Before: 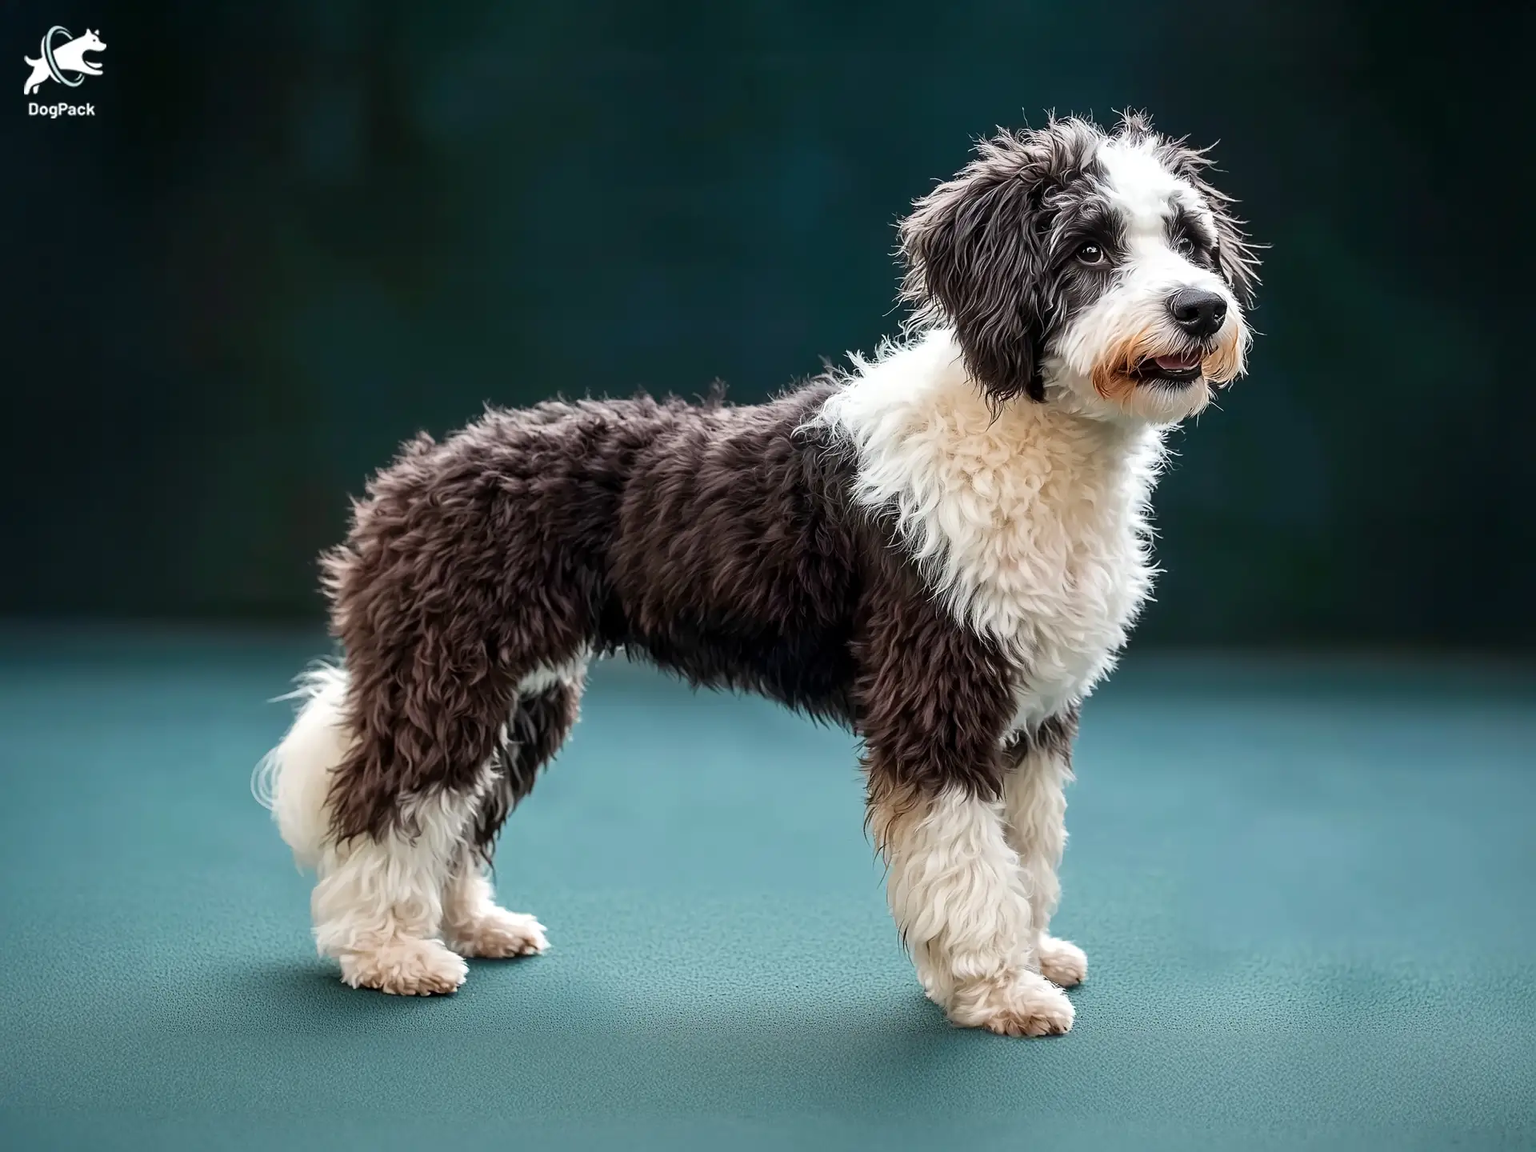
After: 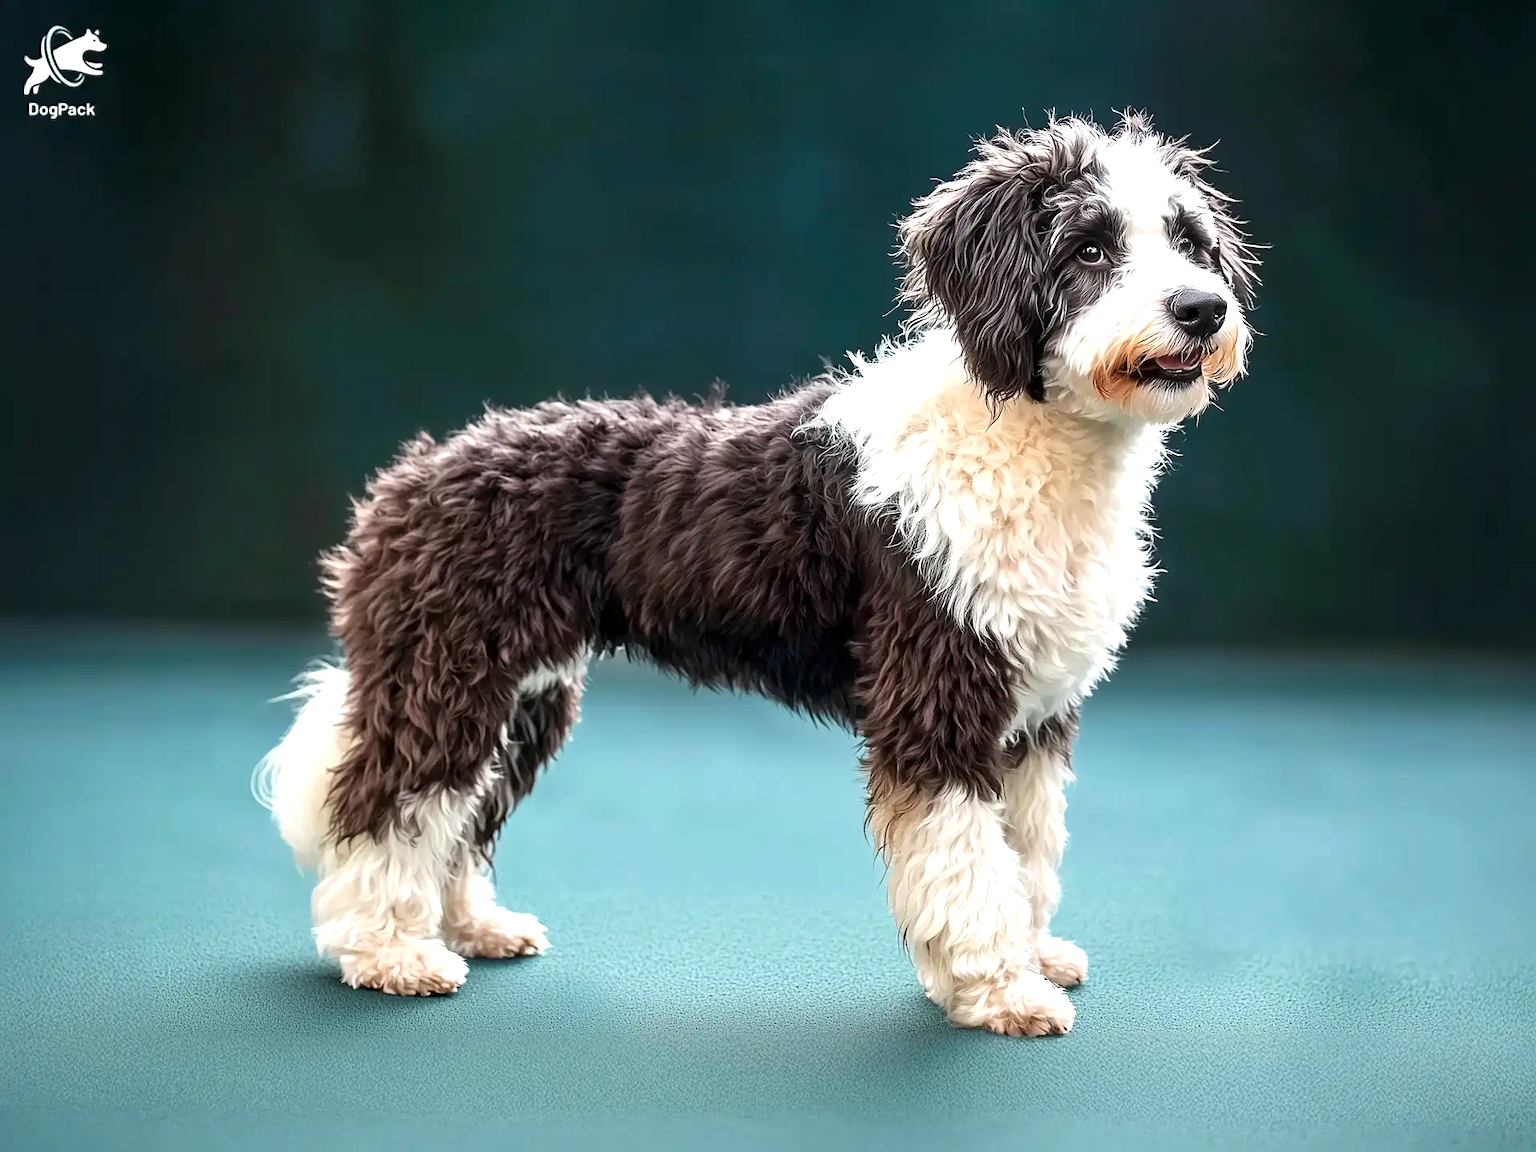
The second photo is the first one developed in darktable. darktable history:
exposure: exposure 0.693 EV, compensate highlight preservation false
